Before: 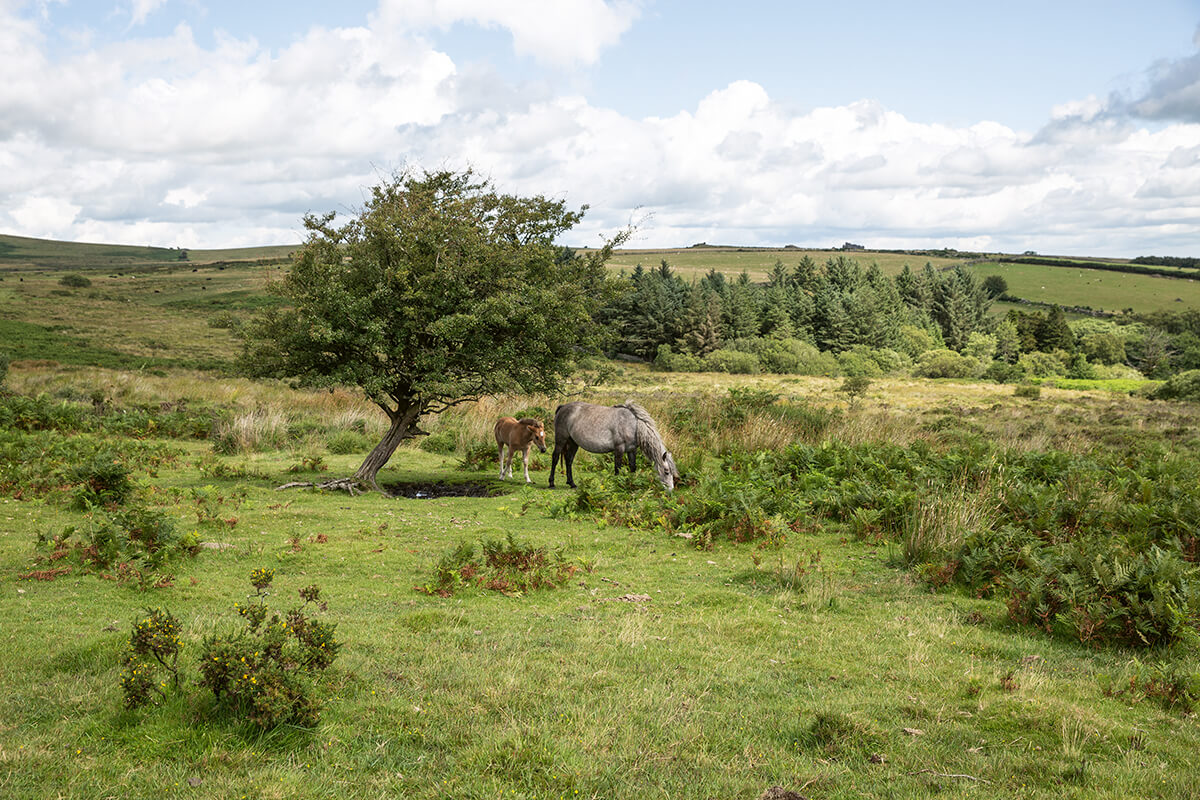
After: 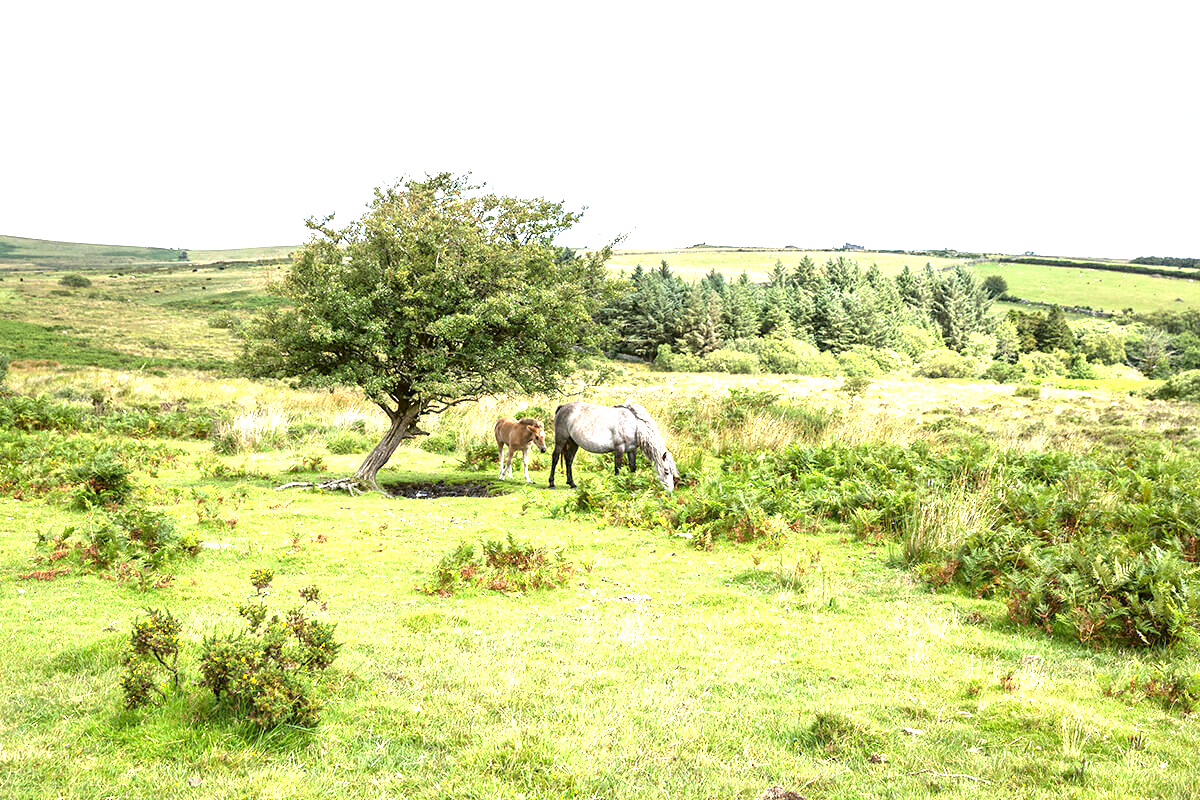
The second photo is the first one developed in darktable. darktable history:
exposure: black level correction 0.001, exposure 1.84 EV, compensate highlight preservation false
white balance: red 0.967, blue 1.049
